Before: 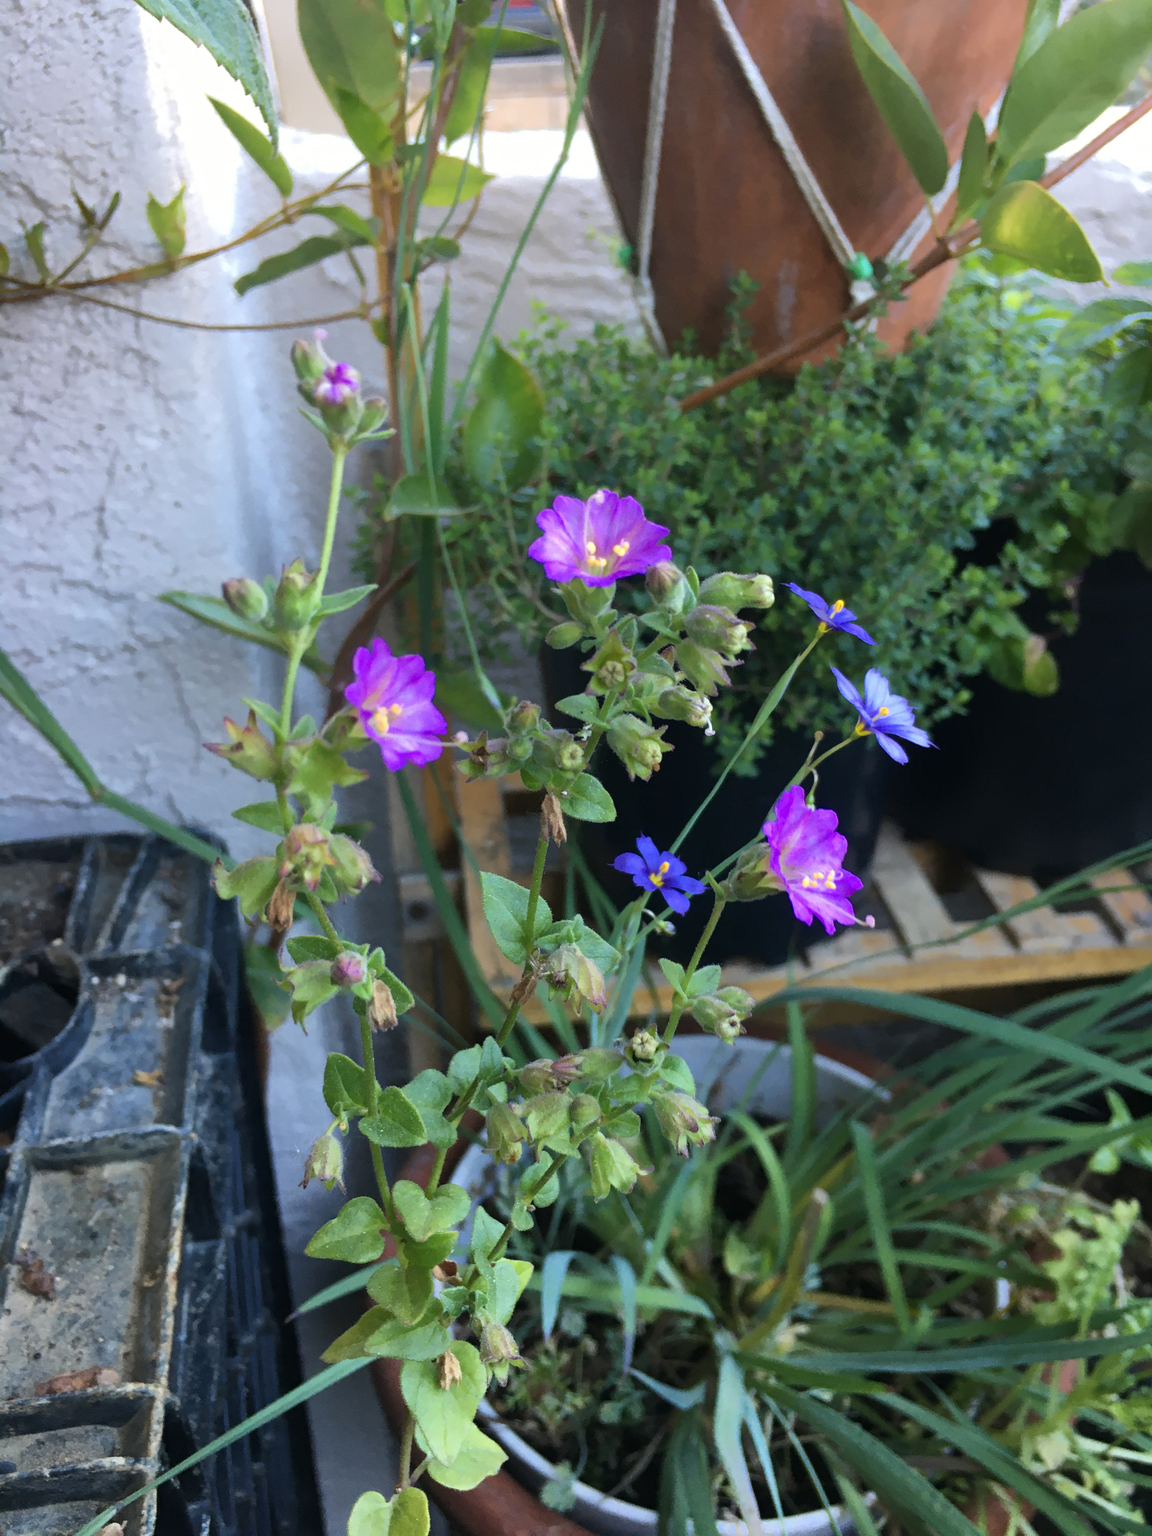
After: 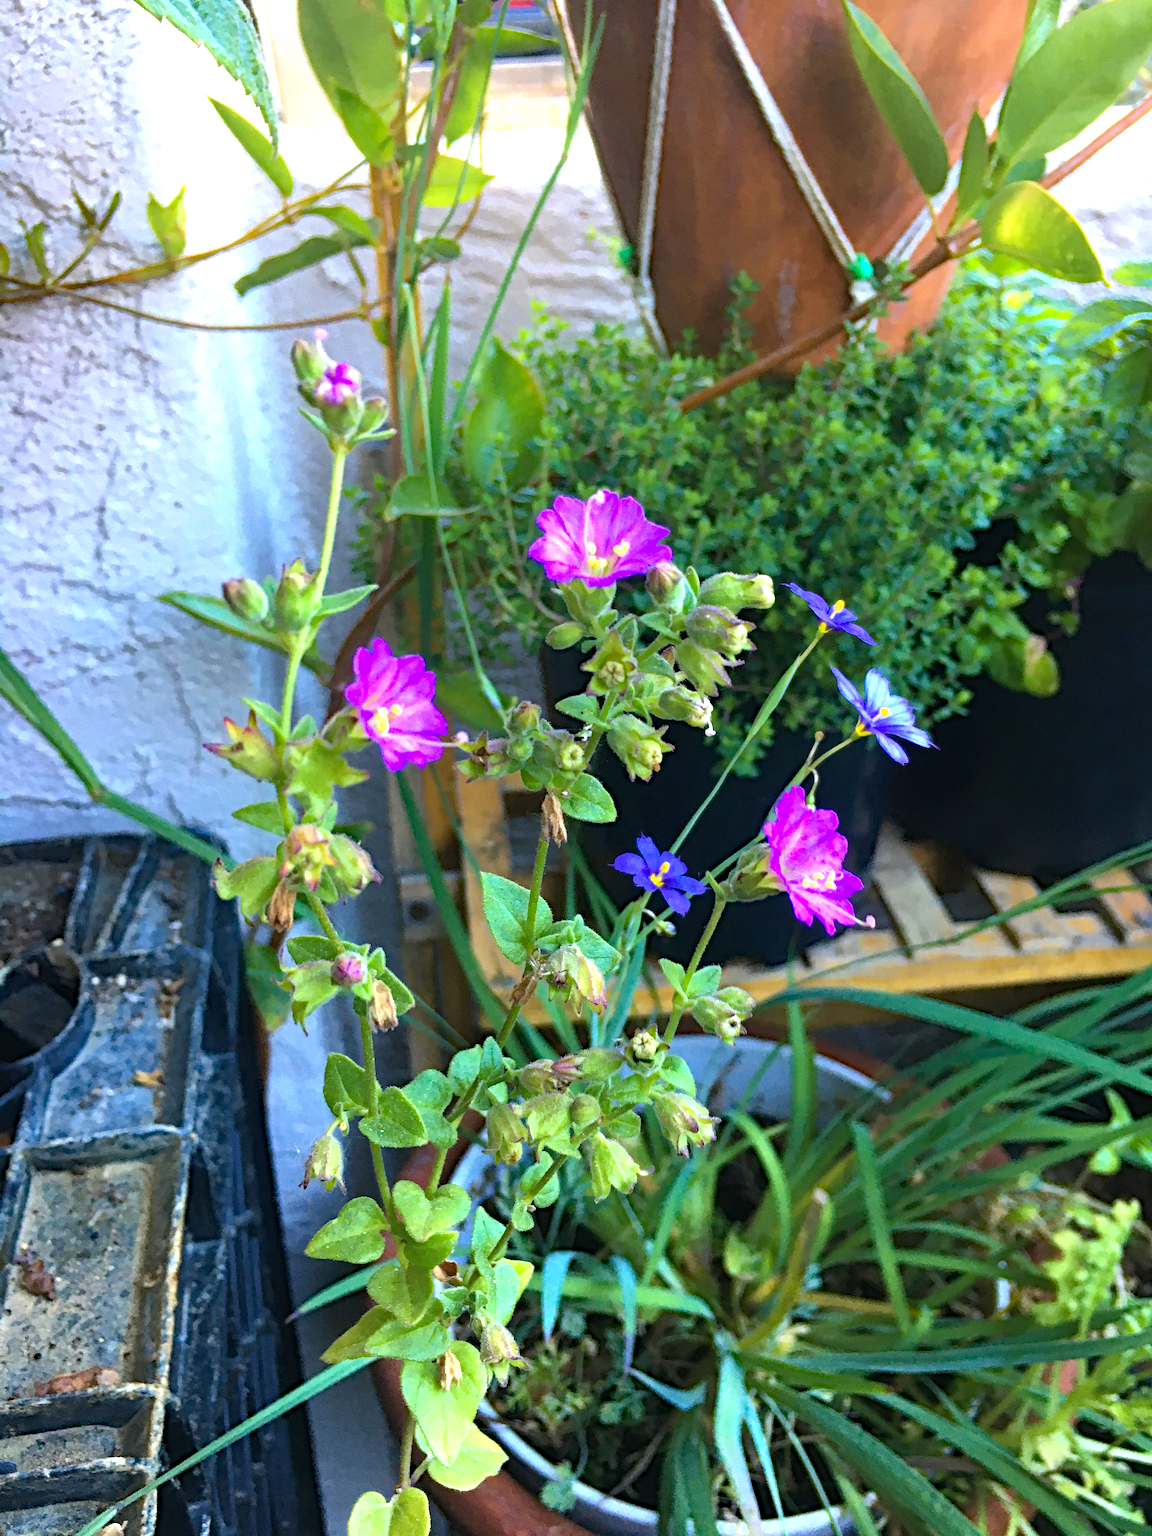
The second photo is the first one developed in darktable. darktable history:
exposure: black level correction 0, exposure 1 EV, compensate exposure bias true, compensate highlight preservation false
haze removal: strength 0.53, distance 0.925, compatibility mode true, adaptive false
white balance: red 0.982, blue 1.018
